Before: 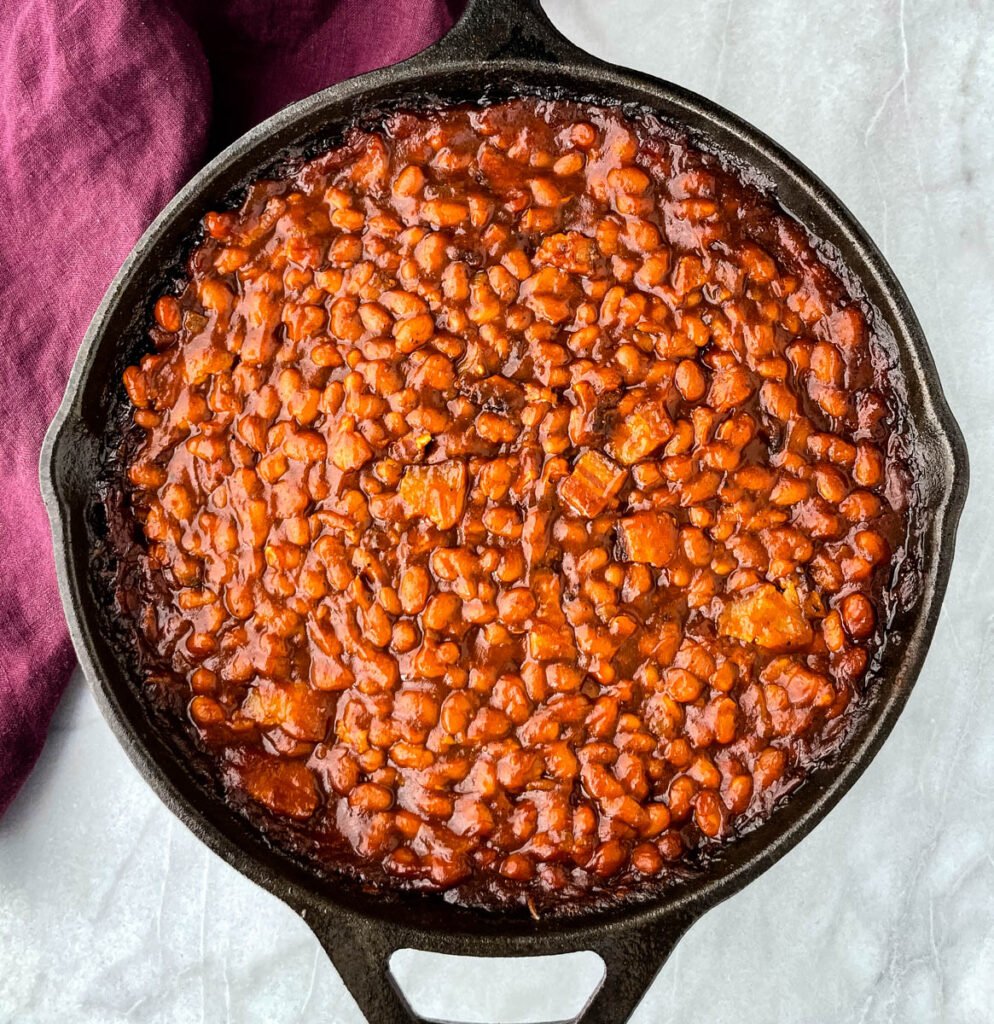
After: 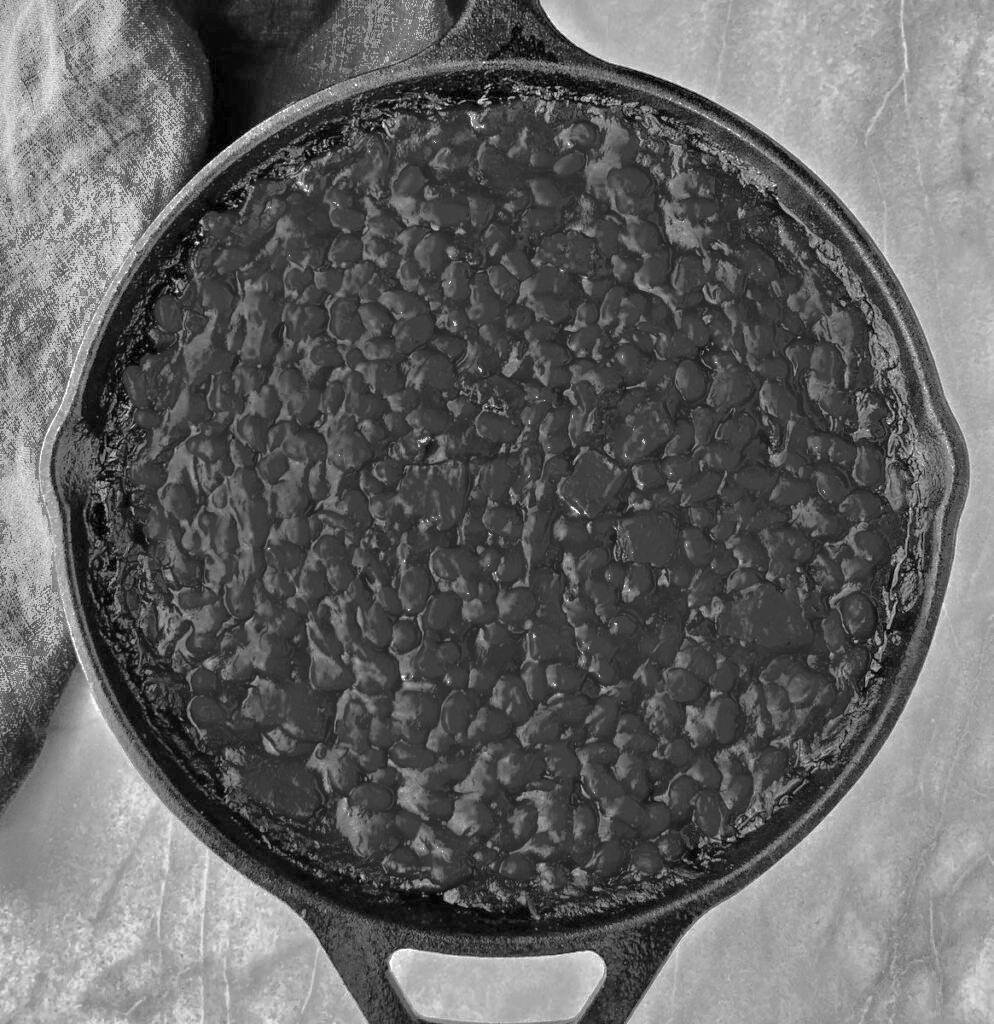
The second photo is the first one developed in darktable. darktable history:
shadows and highlights: shadows 25.25, highlights -71.18
tone equalizer: -8 EV 1.98 EV, -7 EV 1.98 EV, -6 EV 1.97 EV, -5 EV 1.98 EV, -4 EV 1.99 EV, -3 EV 1.49 EV, -2 EV 0.98 EV, -1 EV 0.516 EV
color zones: curves: ch0 [(0.002, 0.429) (0.121, 0.212) (0.198, 0.113) (0.276, 0.344) (0.331, 0.541) (0.41, 0.56) (0.482, 0.289) (0.619, 0.227) (0.721, 0.18) (0.821, 0.435) (0.928, 0.555) (1, 0.587)]; ch1 [(0, 0) (0.143, 0) (0.286, 0) (0.429, 0) (0.571, 0) (0.714, 0) (0.857, 0)]
